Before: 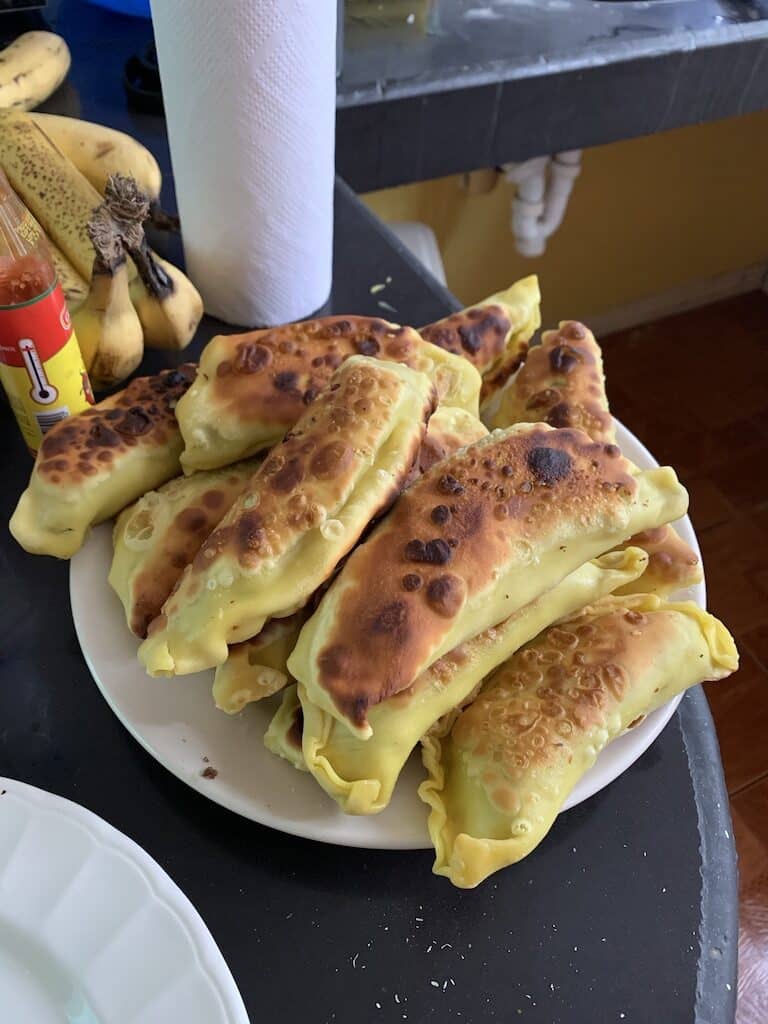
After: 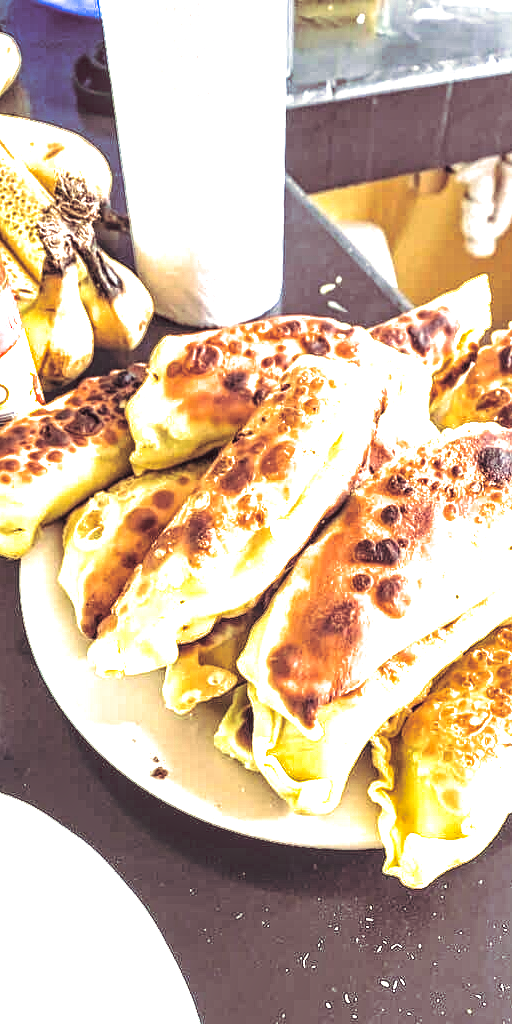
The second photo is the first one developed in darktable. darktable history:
exposure: black level correction 0, exposure 2.327 EV, compensate exposure bias true, compensate highlight preservation false
split-toning: shadows › hue 360°
local contrast: detail 110%
color balance: lift [1.005, 0.99, 1.007, 1.01], gamma [1, 1.034, 1.032, 0.966], gain [0.873, 1.055, 1.067, 0.933]
tone equalizer: on, module defaults
crop and rotate: left 6.617%, right 26.717%
contrast equalizer: octaves 7, y [[0.5, 0.542, 0.583, 0.625, 0.667, 0.708], [0.5 ×6], [0.5 ×6], [0 ×6], [0 ×6]]
color balance rgb: shadows lift › hue 87.51°, highlights gain › chroma 3.21%, highlights gain › hue 55.1°, global offset › chroma 0.15%, global offset › hue 253.66°, linear chroma grading › global chroma 0.5%
